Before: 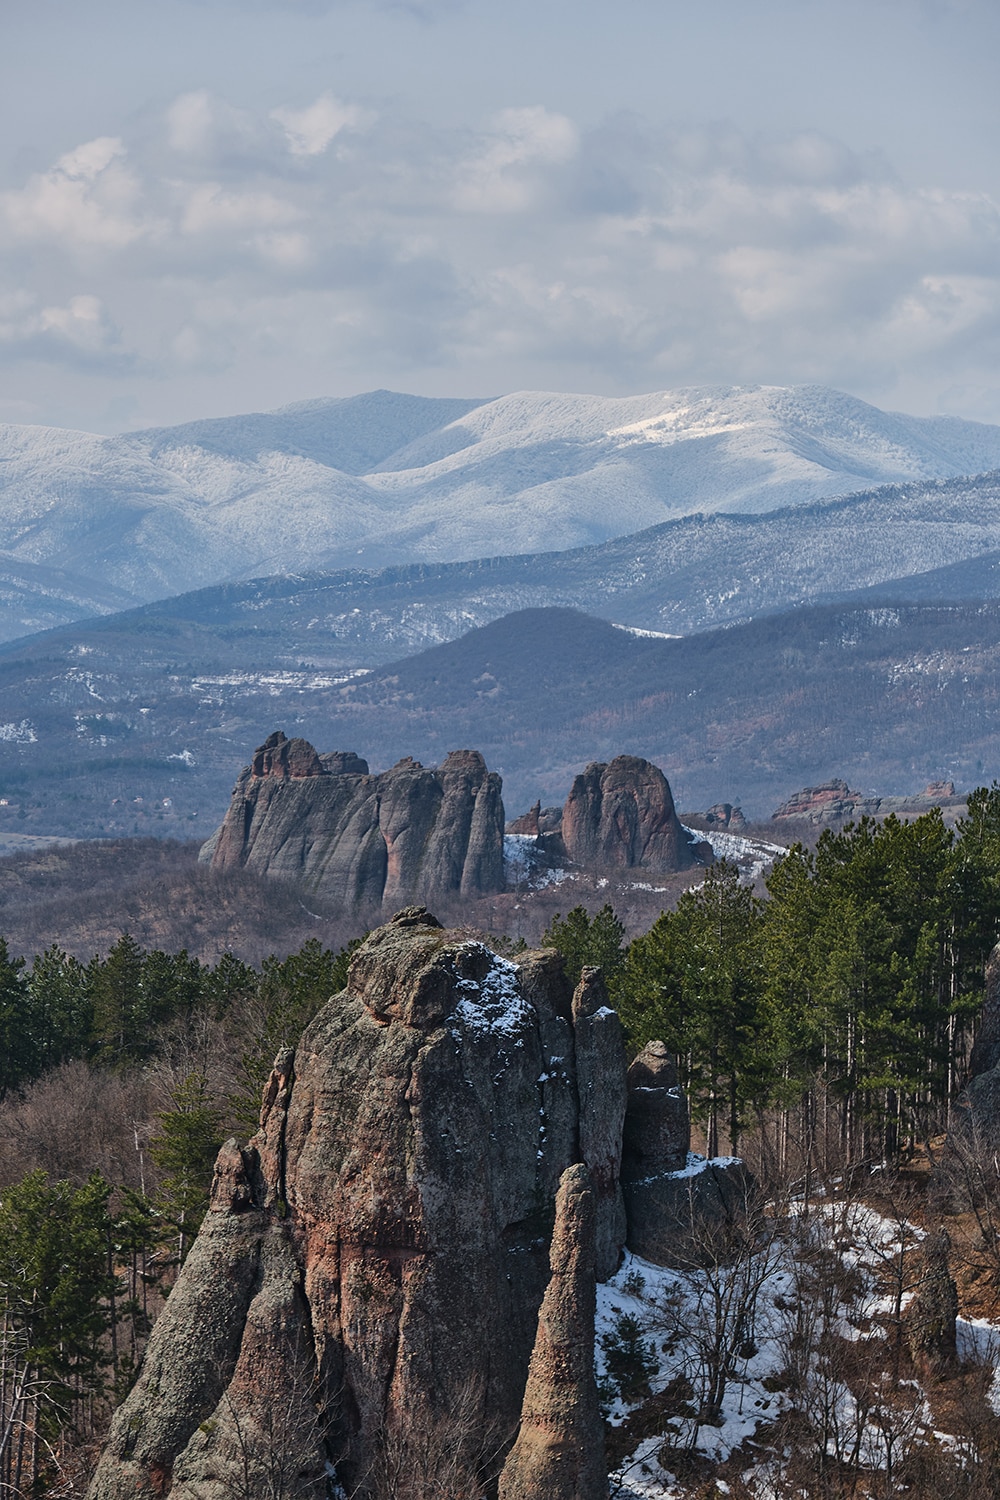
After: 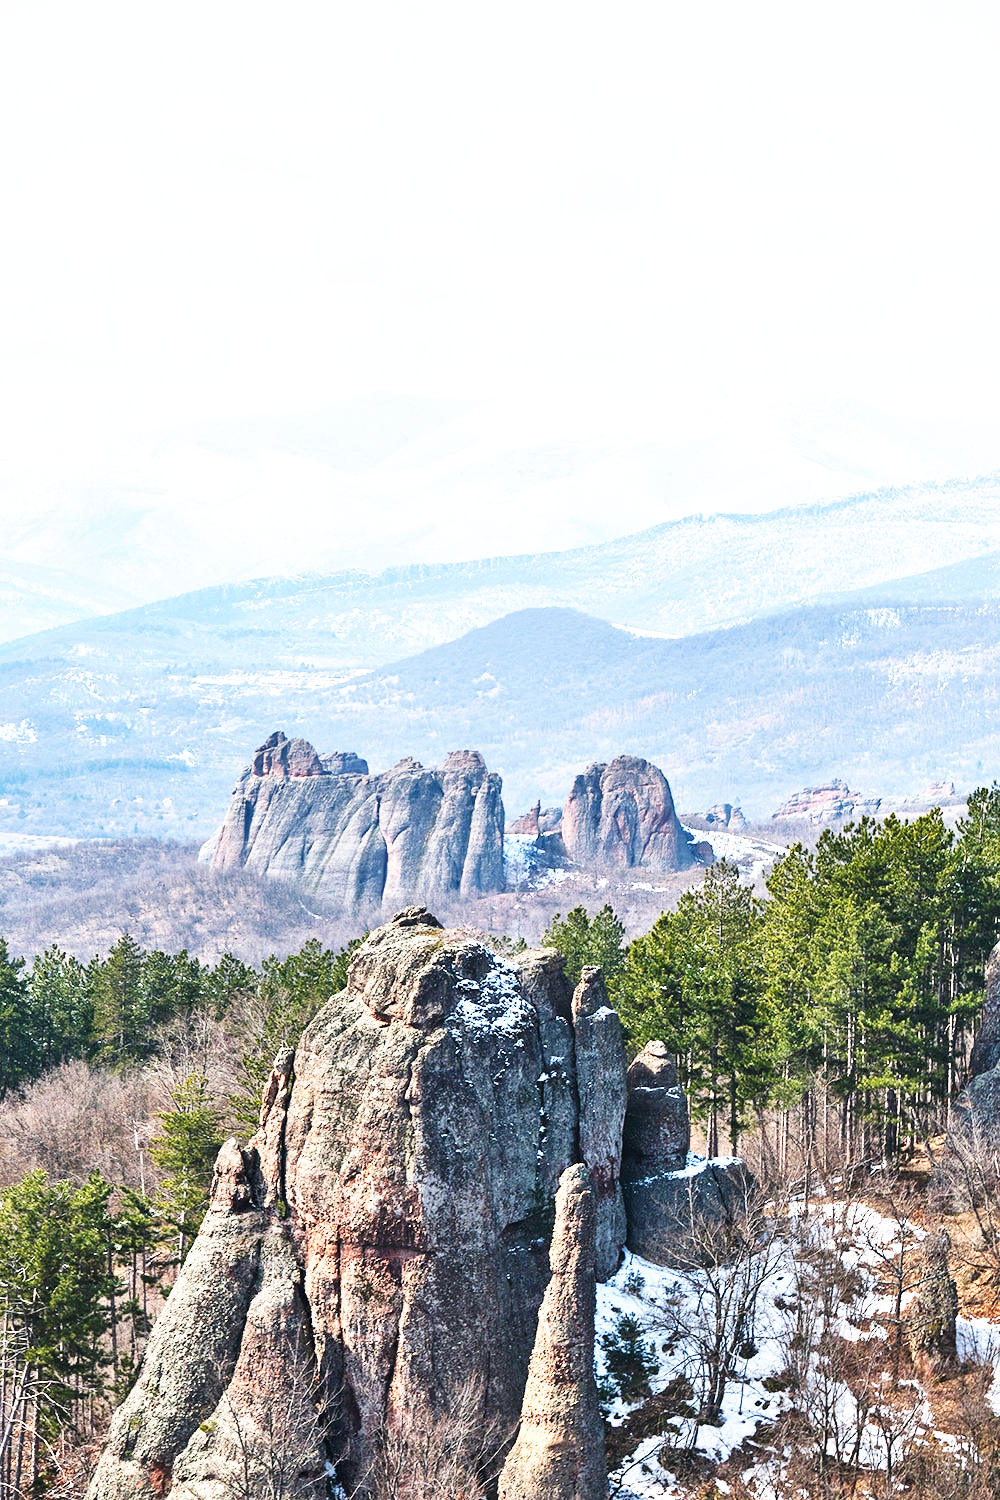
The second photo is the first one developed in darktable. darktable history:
exposure: black level correction 0, exposure 1.2 EV, compensate exposure bias true, compensate highlight preservation false
base curve: curves: ch0 [(0, 0) (0.007, 0.004) (0.027, 0.03) (0.046, 0.07) (0.207, 0.54) (0.442, 0.872) (0.673, 0.972) (1, 1)], preserve colors none
